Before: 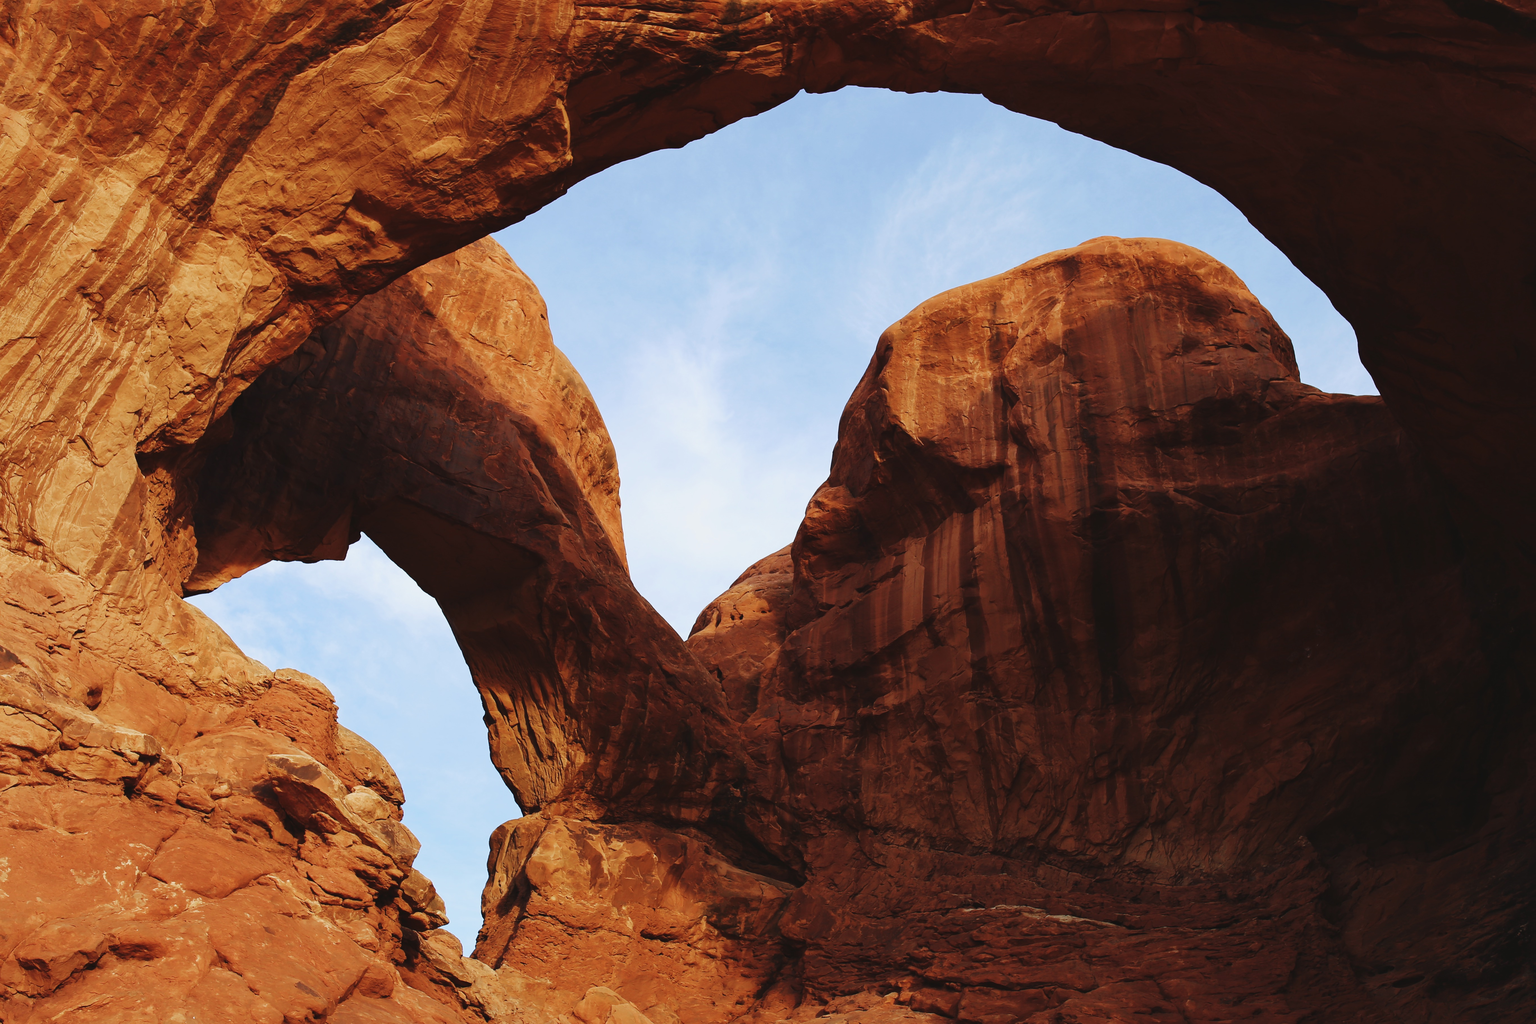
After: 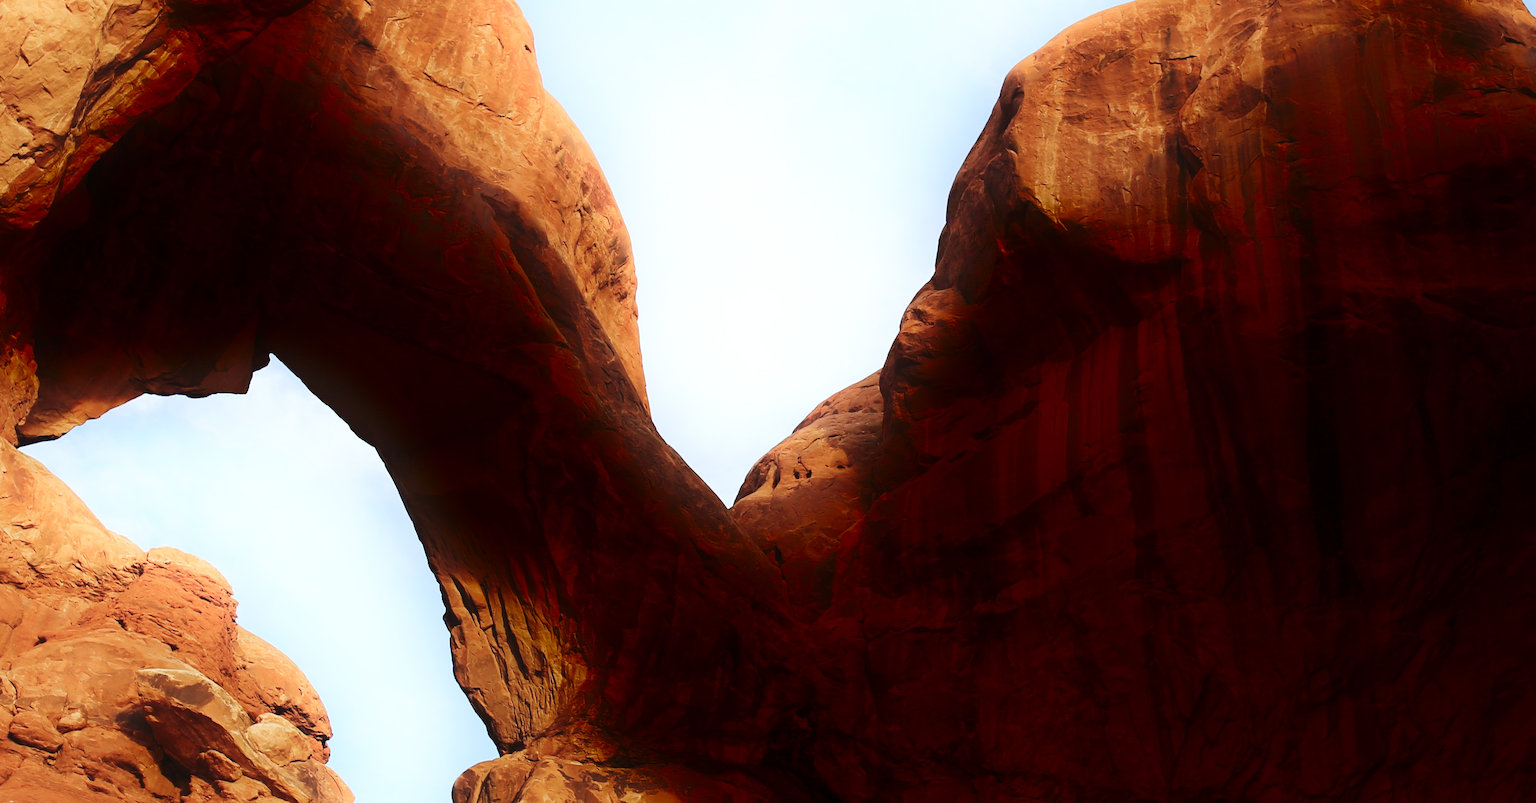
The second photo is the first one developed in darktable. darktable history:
exposure: black level correction 0.001, exposure 0.191 EV, compensate highlight preservation false
shadows and highlights: shadows -90, highlights 90, soften with gaussian
crop: left 11.123%, top 27.61%, right 18.3%, bottom 17.034%
